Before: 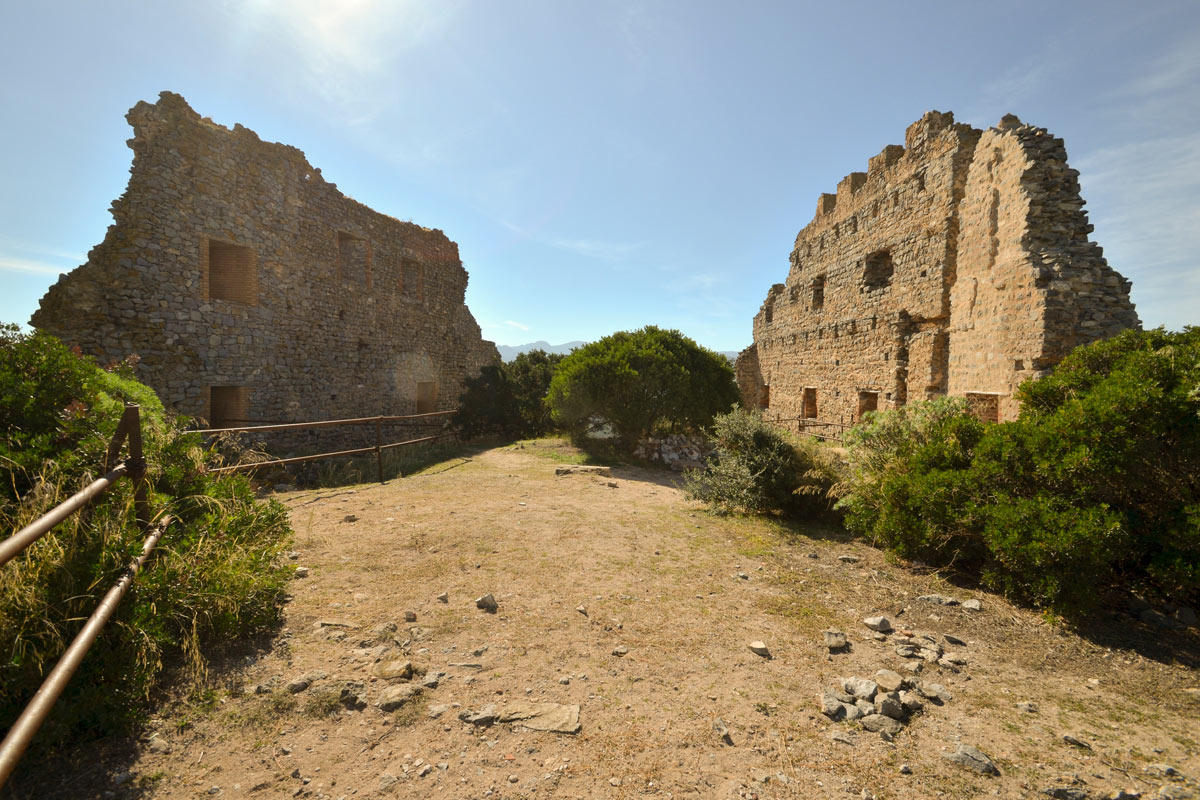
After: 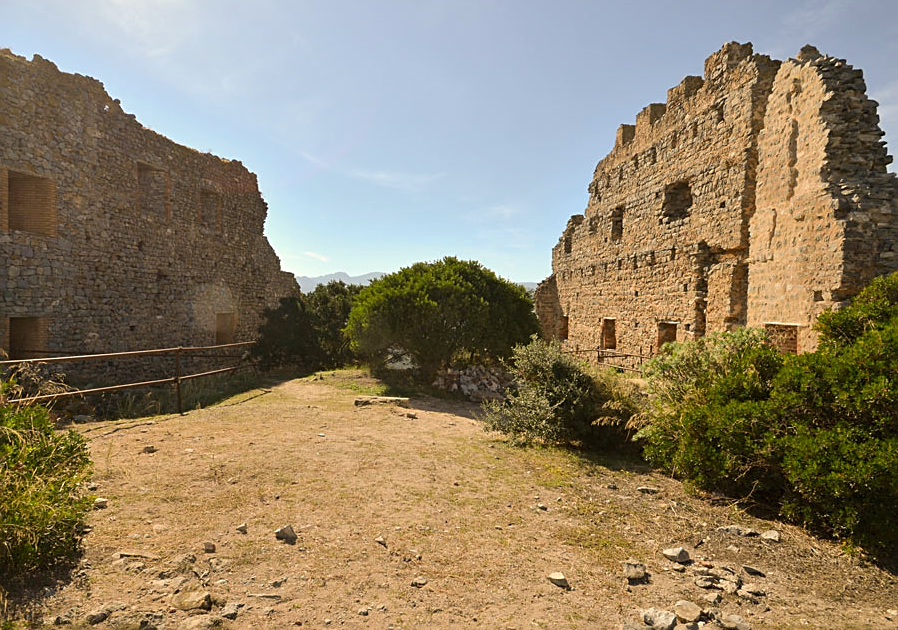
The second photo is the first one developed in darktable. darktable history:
sharpen: on, module defaults
crop: left 16.768%, top 8.653%, right 8.362%, bottom 12.485%
color correction: highlights a* 3.84, highlights b* 5.07
